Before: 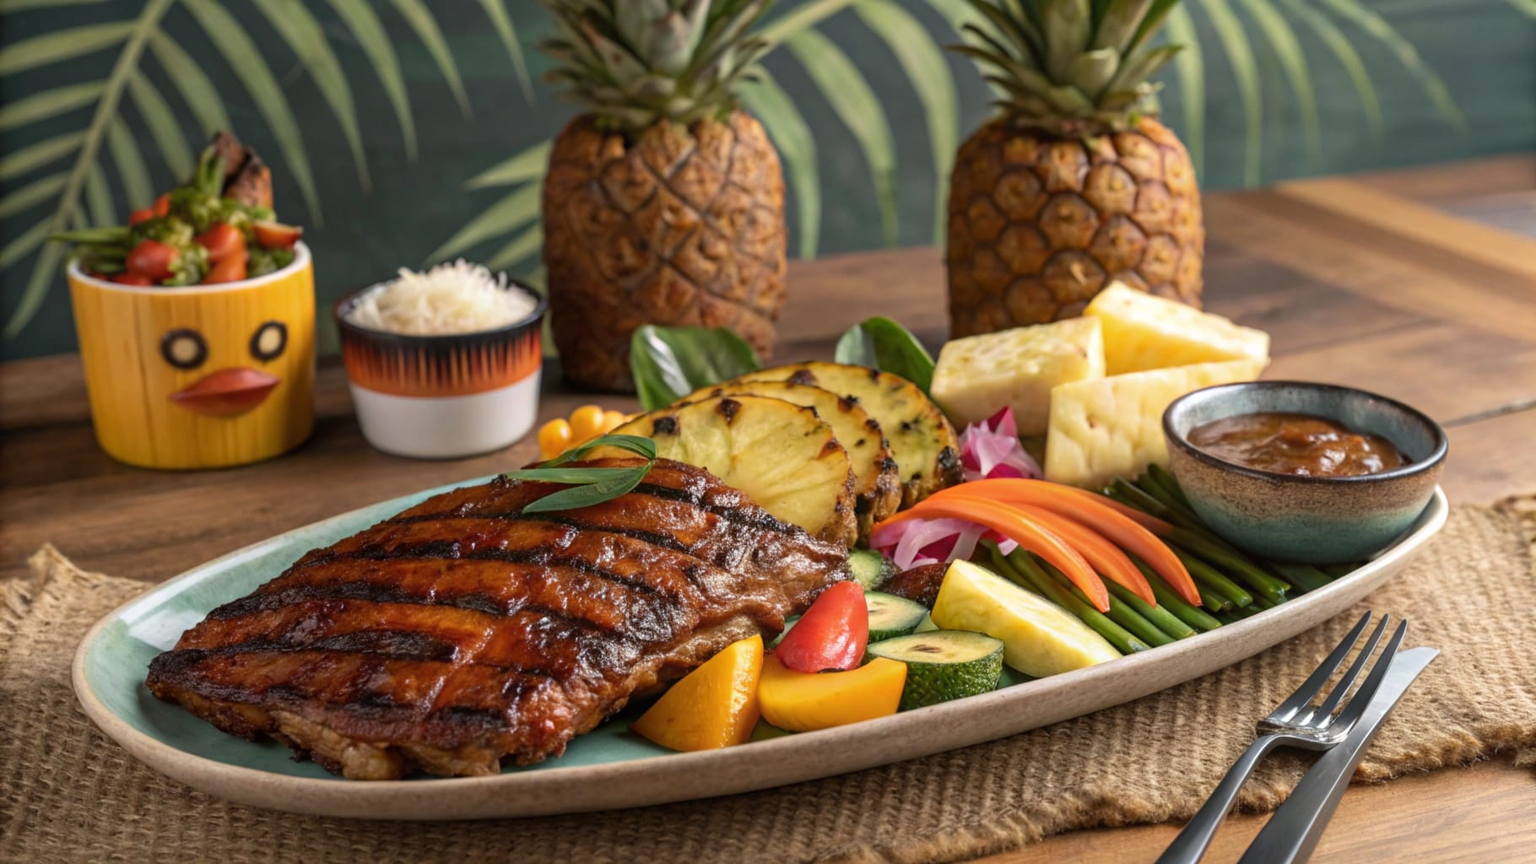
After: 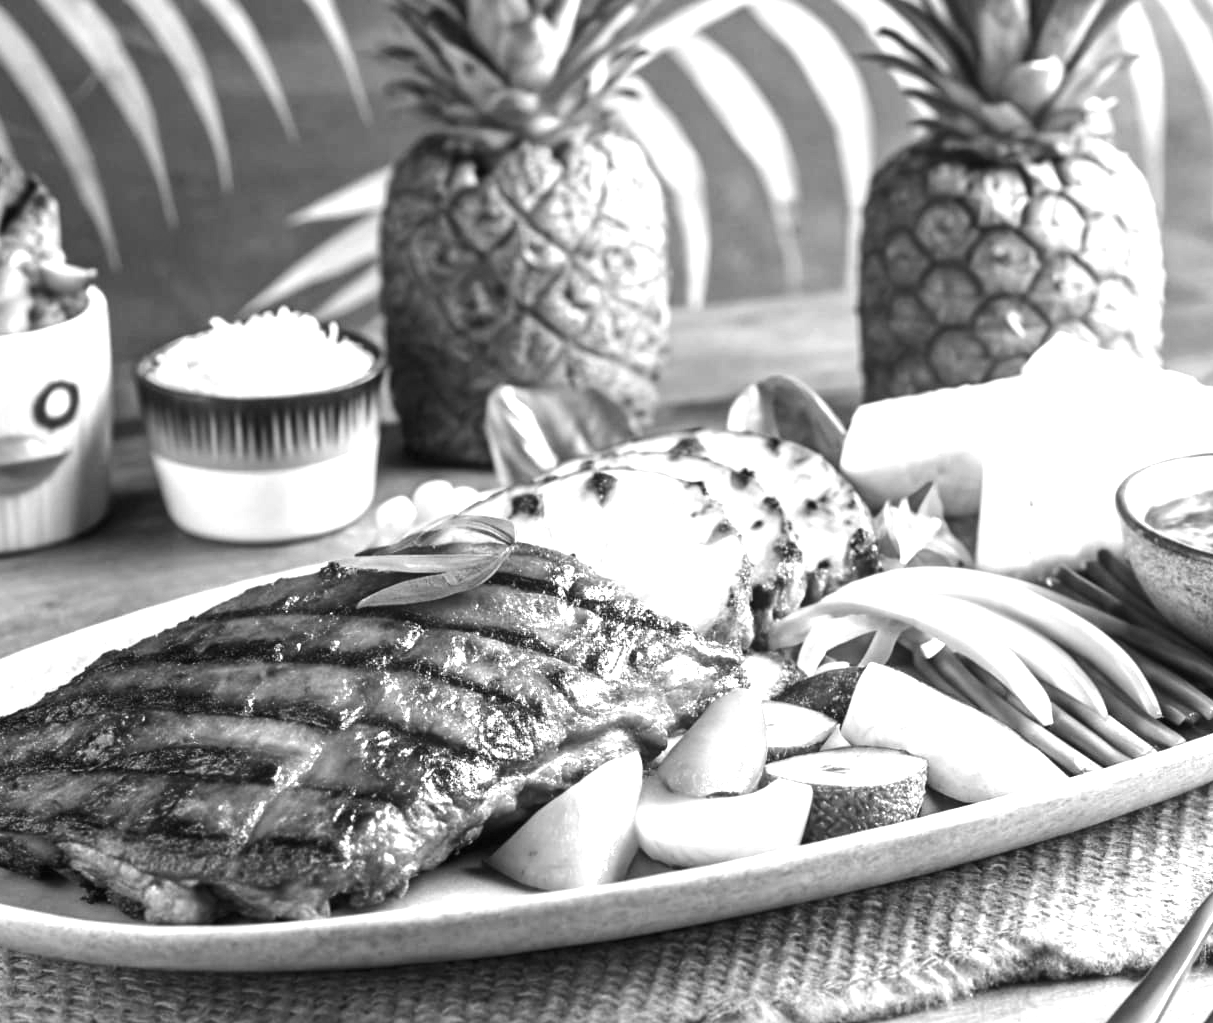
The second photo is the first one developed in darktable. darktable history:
tone equalizer: -8 EV -0.417 EV, -7 EV -0.389 EV, -6 EV -0.333 EV, -5 EV -0.222 EV, -3 EV 0.222 EV, -2 EV 0.333 EV, -1 EV 0.389 EV, +0 EV 0.417 EV, edges refinement/feathering 500, mask exposure compensation -1.57 EV, preserve details no
monochrome: a 32, b 64, size 2.3, highlights 1
exposure: black level correction 0, exposure 1.5 EV, compensate highlight preservation false
crop and rotate: left 14.436%, right 18.898%
